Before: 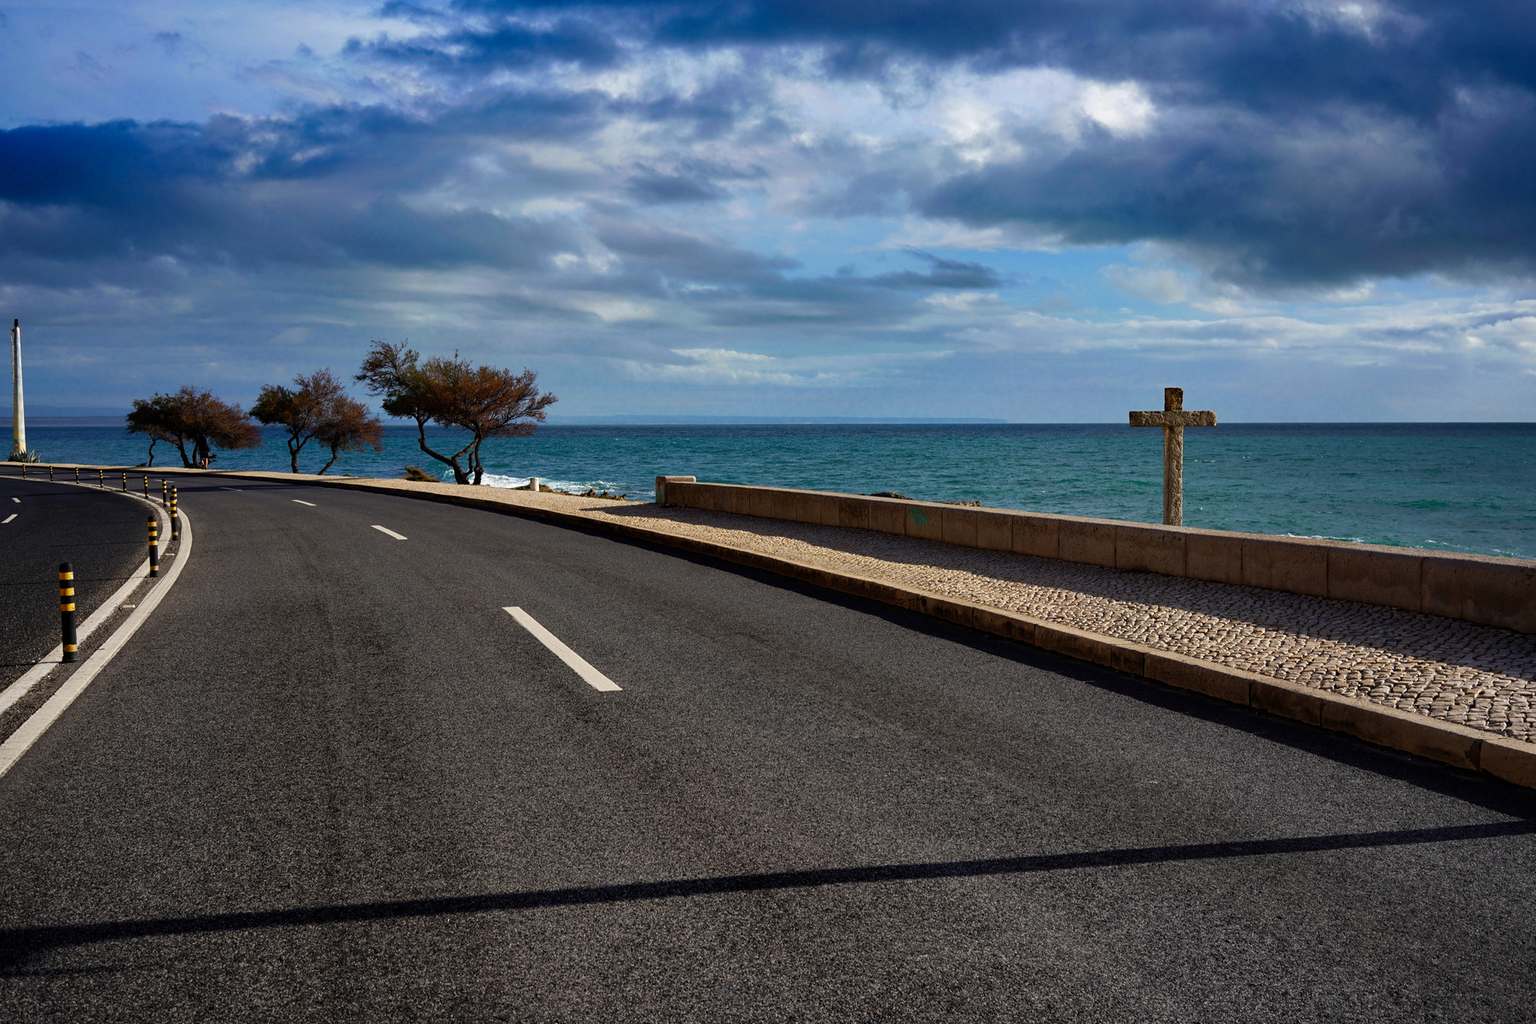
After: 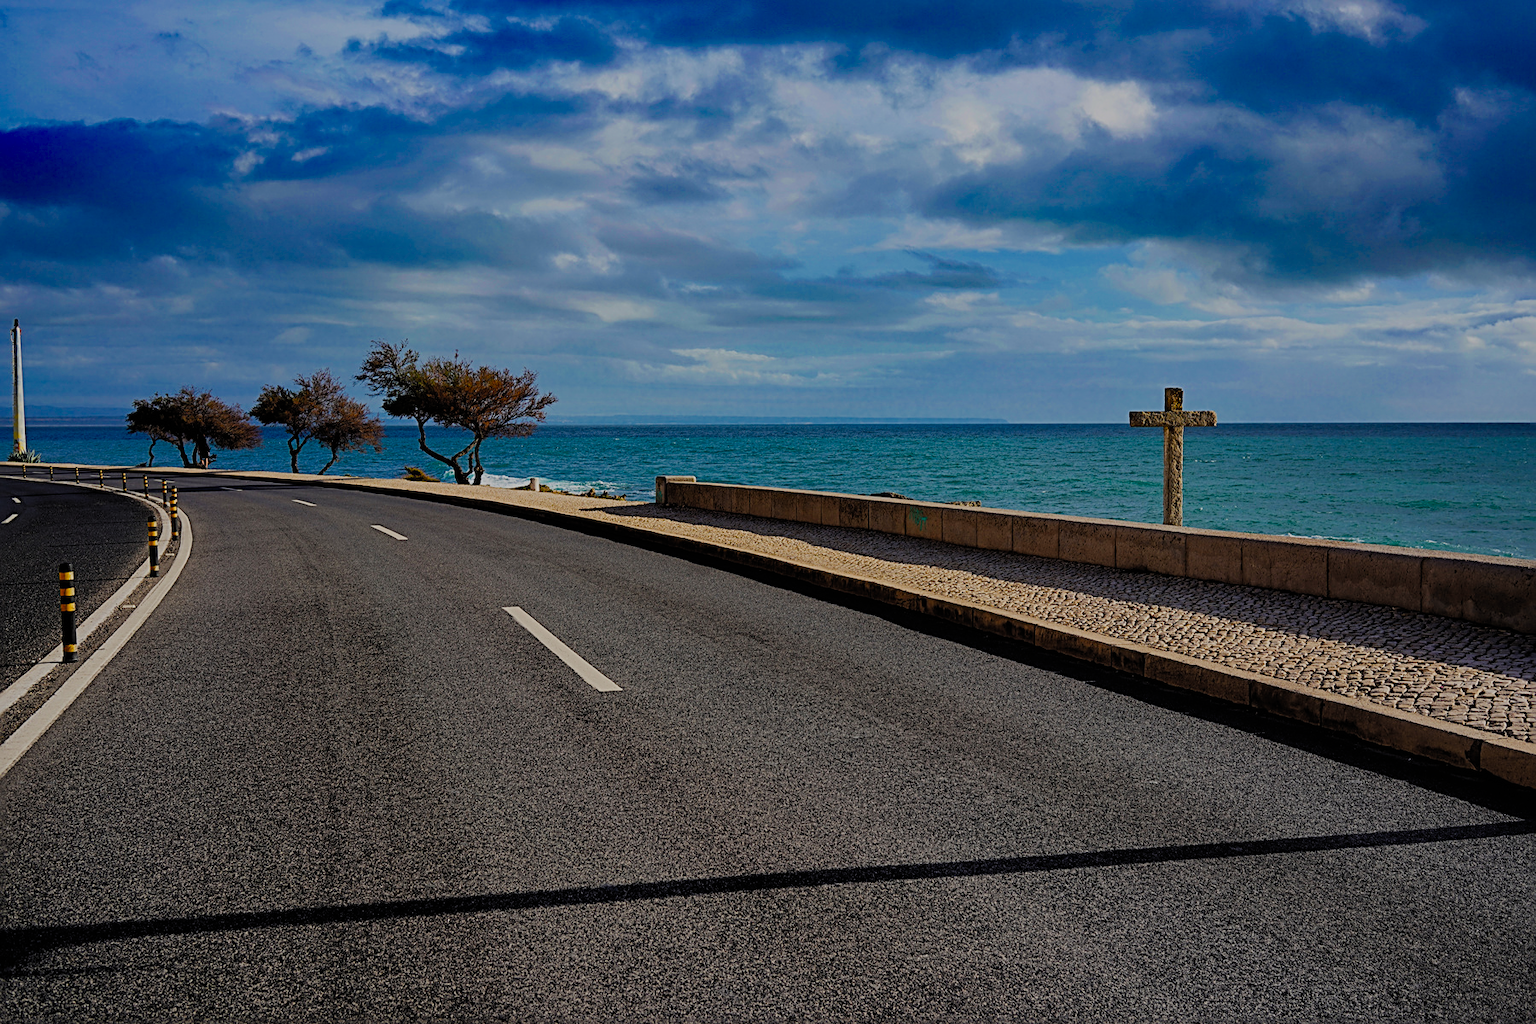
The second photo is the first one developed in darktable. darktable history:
color zones: curves: ch0 [(0, 0.5) (0.143, 0.5) (0.286, 0.5) (0.429, 0.5) (0.571, 0.5) (0.714, 0.476) (0.857, 0.5) (1, 0.5)]; ch2 [(0, 0.5) (0.143, 0.5) (0.286, 0.5) (0.429, 0.5) (0.571, 0.5) (0.714, 0.487) (0.857, 0.5) (1, 0.5)]
filmic rgb: white relative exposure 8 EV, threshold 3 EV, hardness 2.44, latitude 10.07%, contrast 0.72, highlights saturation mix 10%, shadows ↔ highlights balance 1.38%, color science v4 (2020), enable highlight reconstruction true
sharpen: radius 2.584, amount 0.688
